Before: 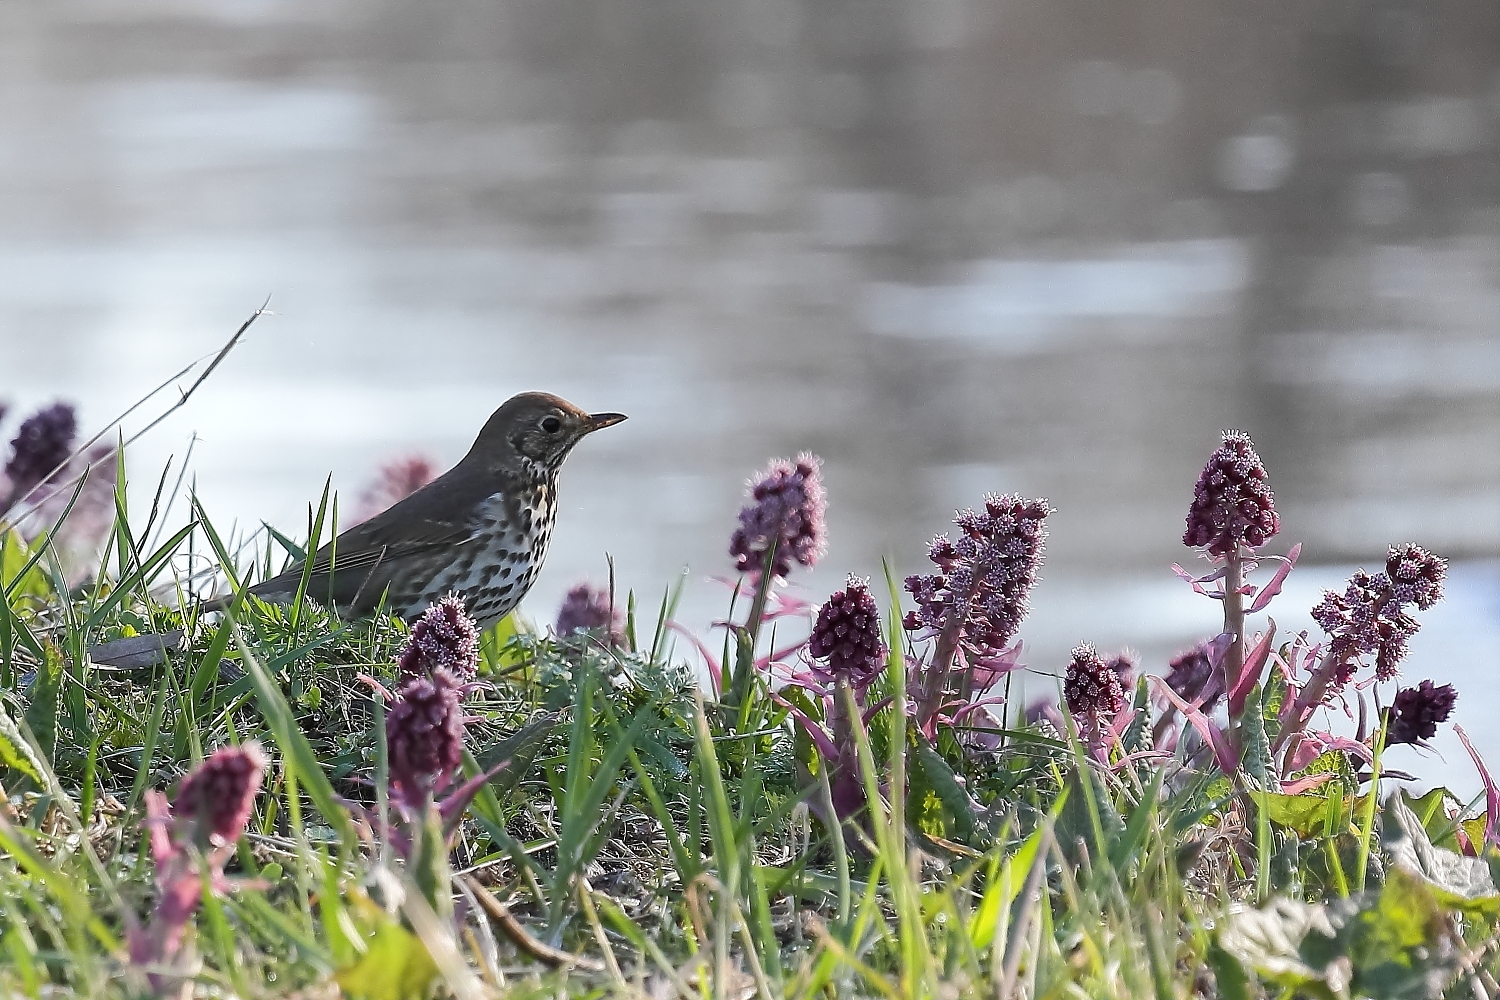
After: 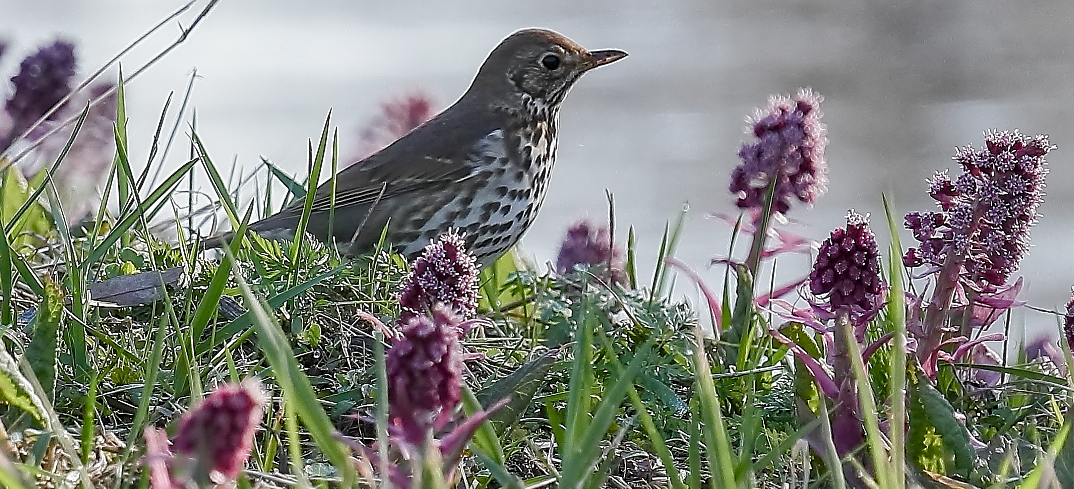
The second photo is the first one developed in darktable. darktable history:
color balance rgb: perceptual saturation grading › global saturation 20%, perceptual saturation grading › highlights -49.597%, perceptual saturation grading › shadows 24.987%, contrast -9.359%
sharpen: on, module defaults
crop: top 36.367%, right 28.339%, bottom 14.727%
local contrast: on, module defaults
